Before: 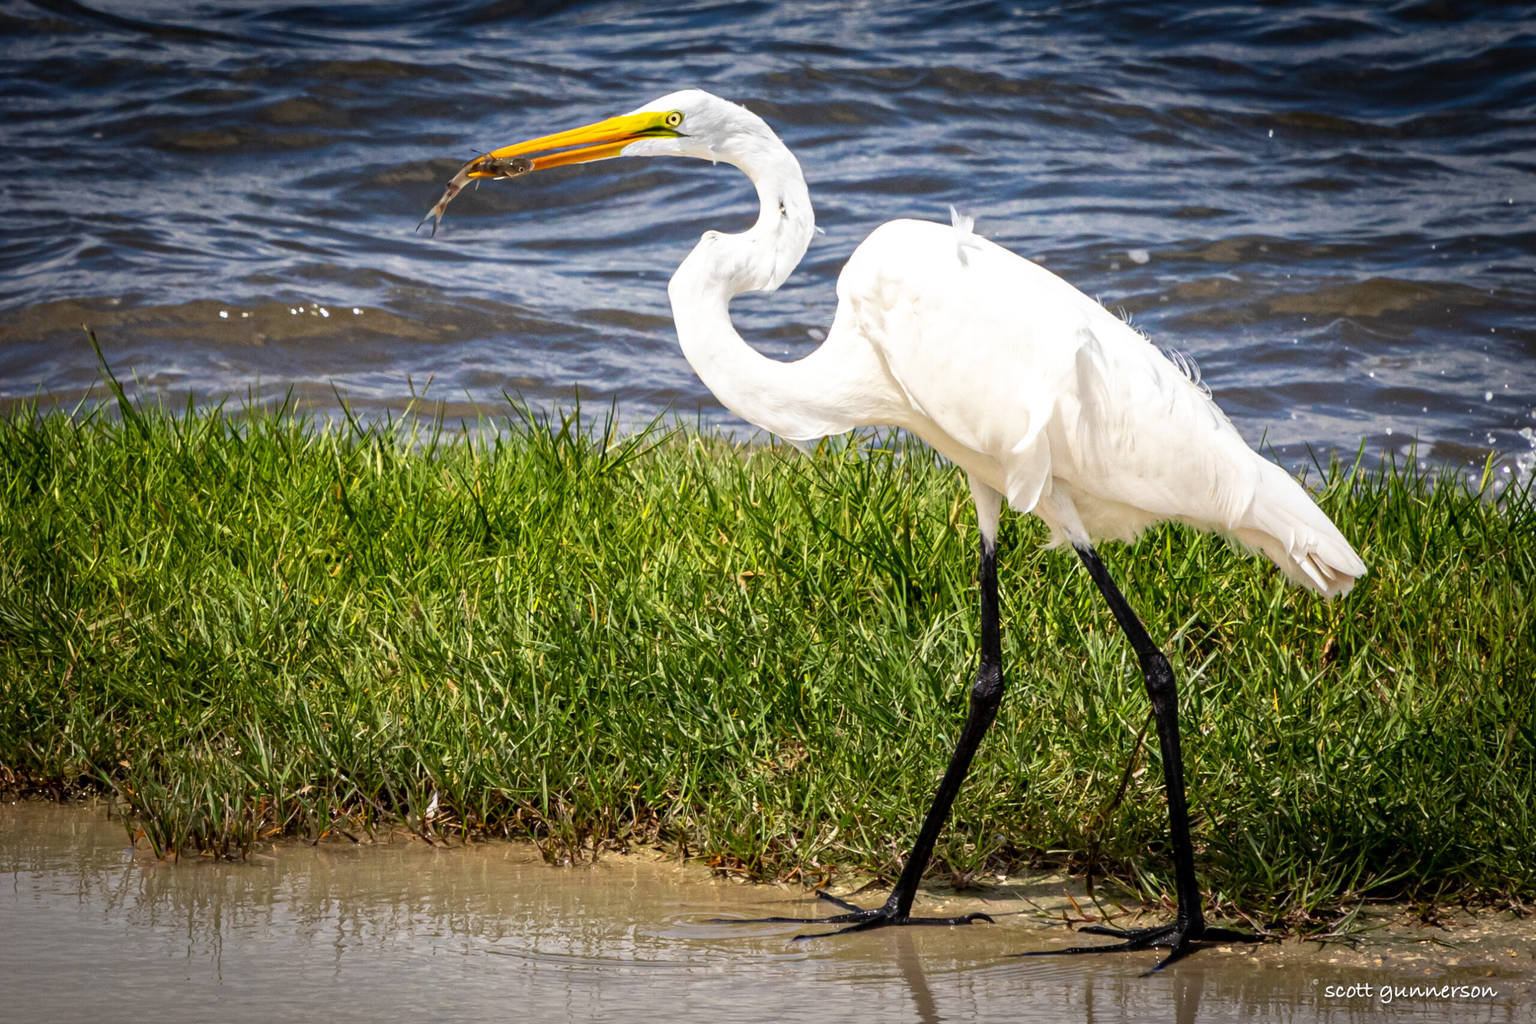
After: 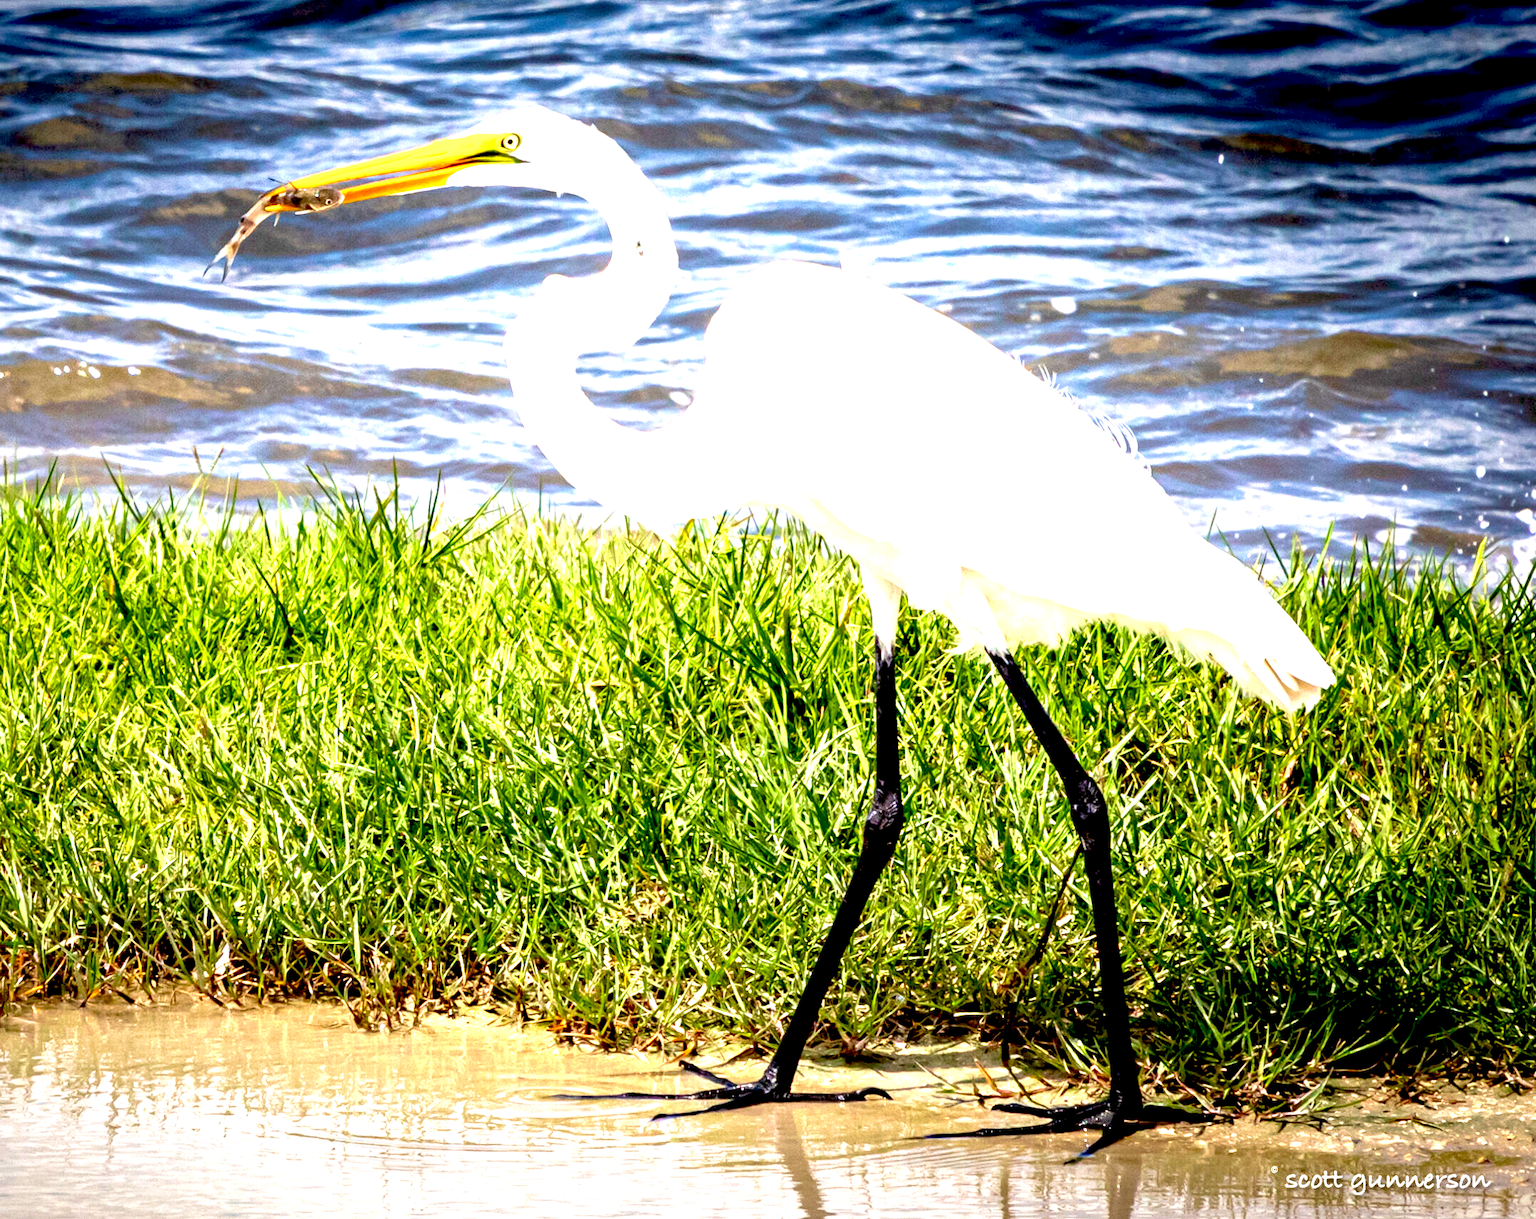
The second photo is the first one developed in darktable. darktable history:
velvia: on, module defaults
crop: left 15.992%
exposure: black level correction 0.015, exposure 1.789 EV, compensate highlight preservation false
